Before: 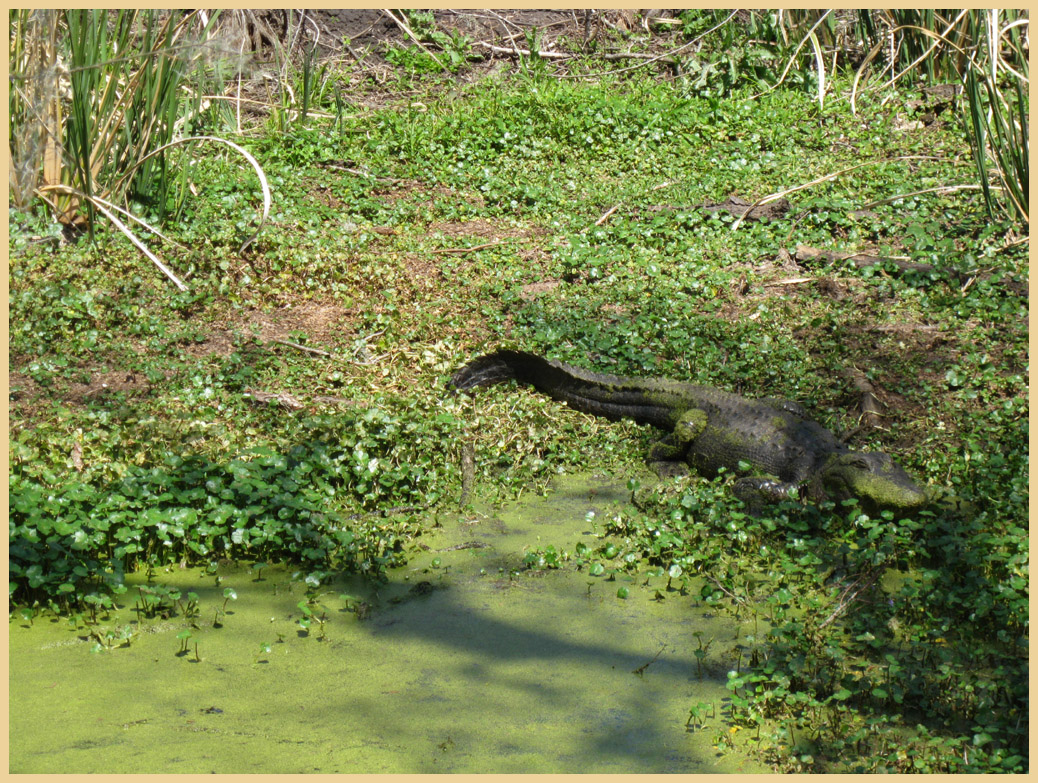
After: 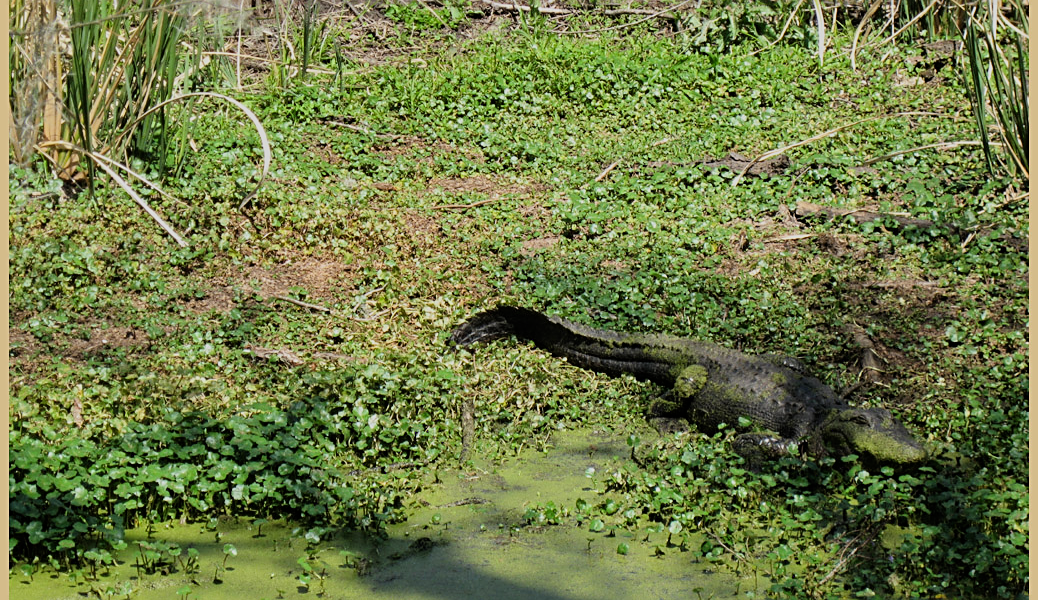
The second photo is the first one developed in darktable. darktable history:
sharpen: on, module defaults
filmic rgb: black relative exposure -7.65 EV, white relative exposure 4.56 EV, hardness 3.61, color science v6 (2022)
crop: top 5.667%, bottom 17.637%
